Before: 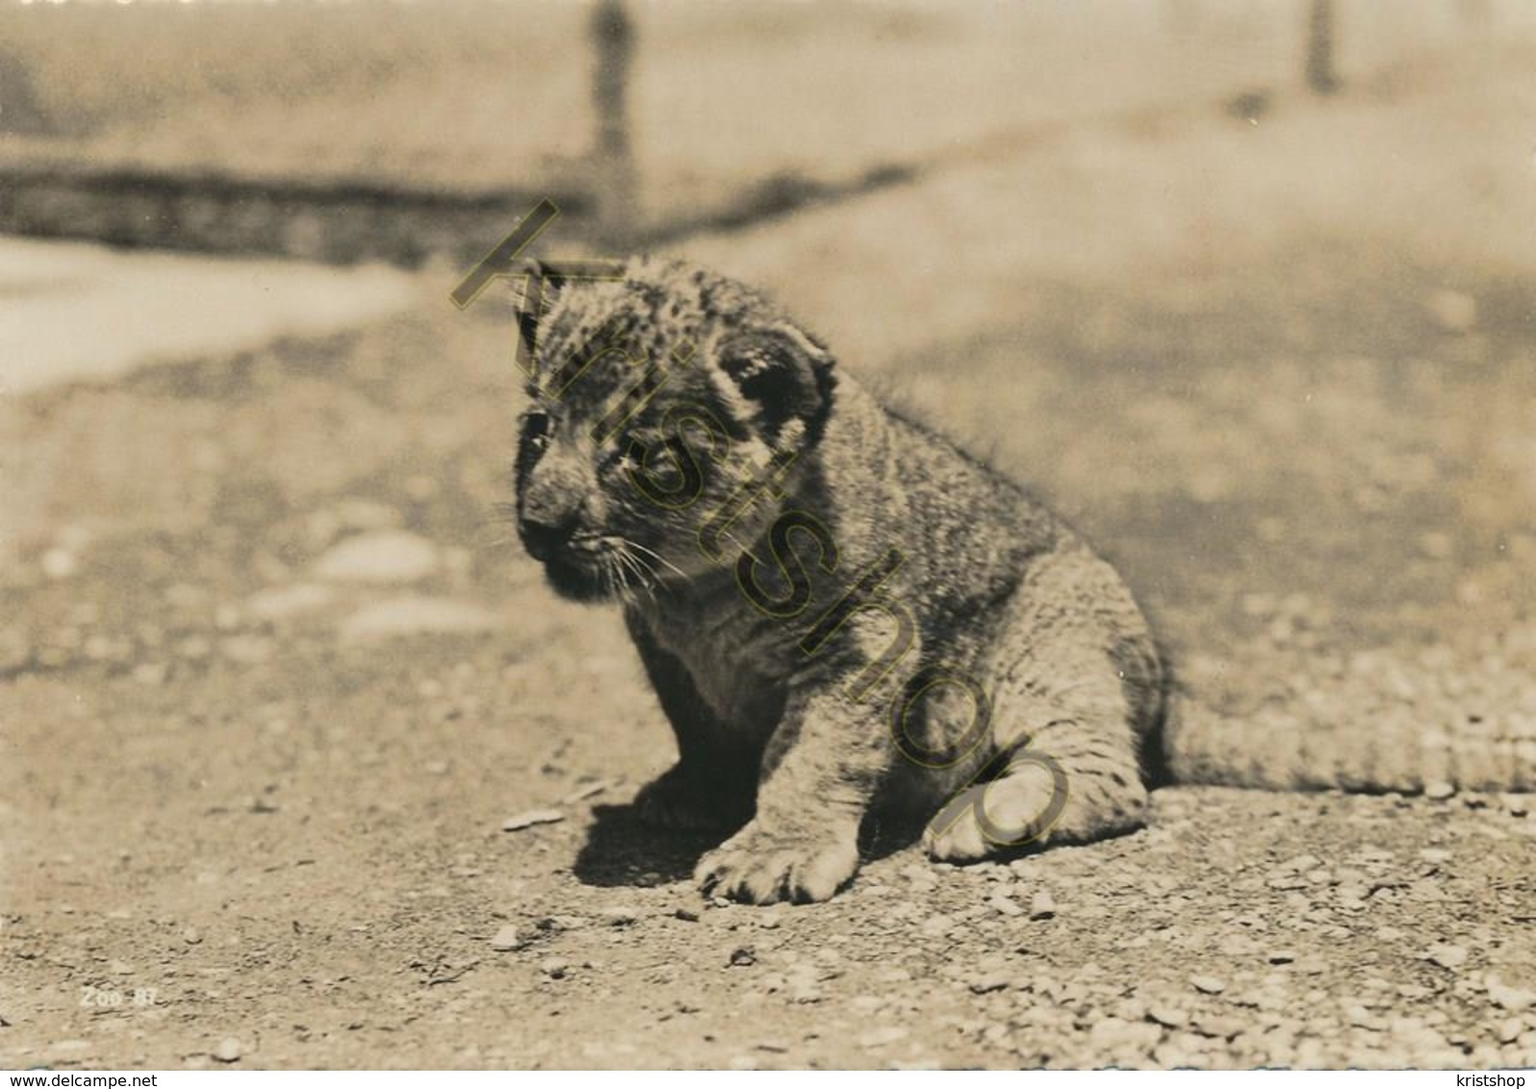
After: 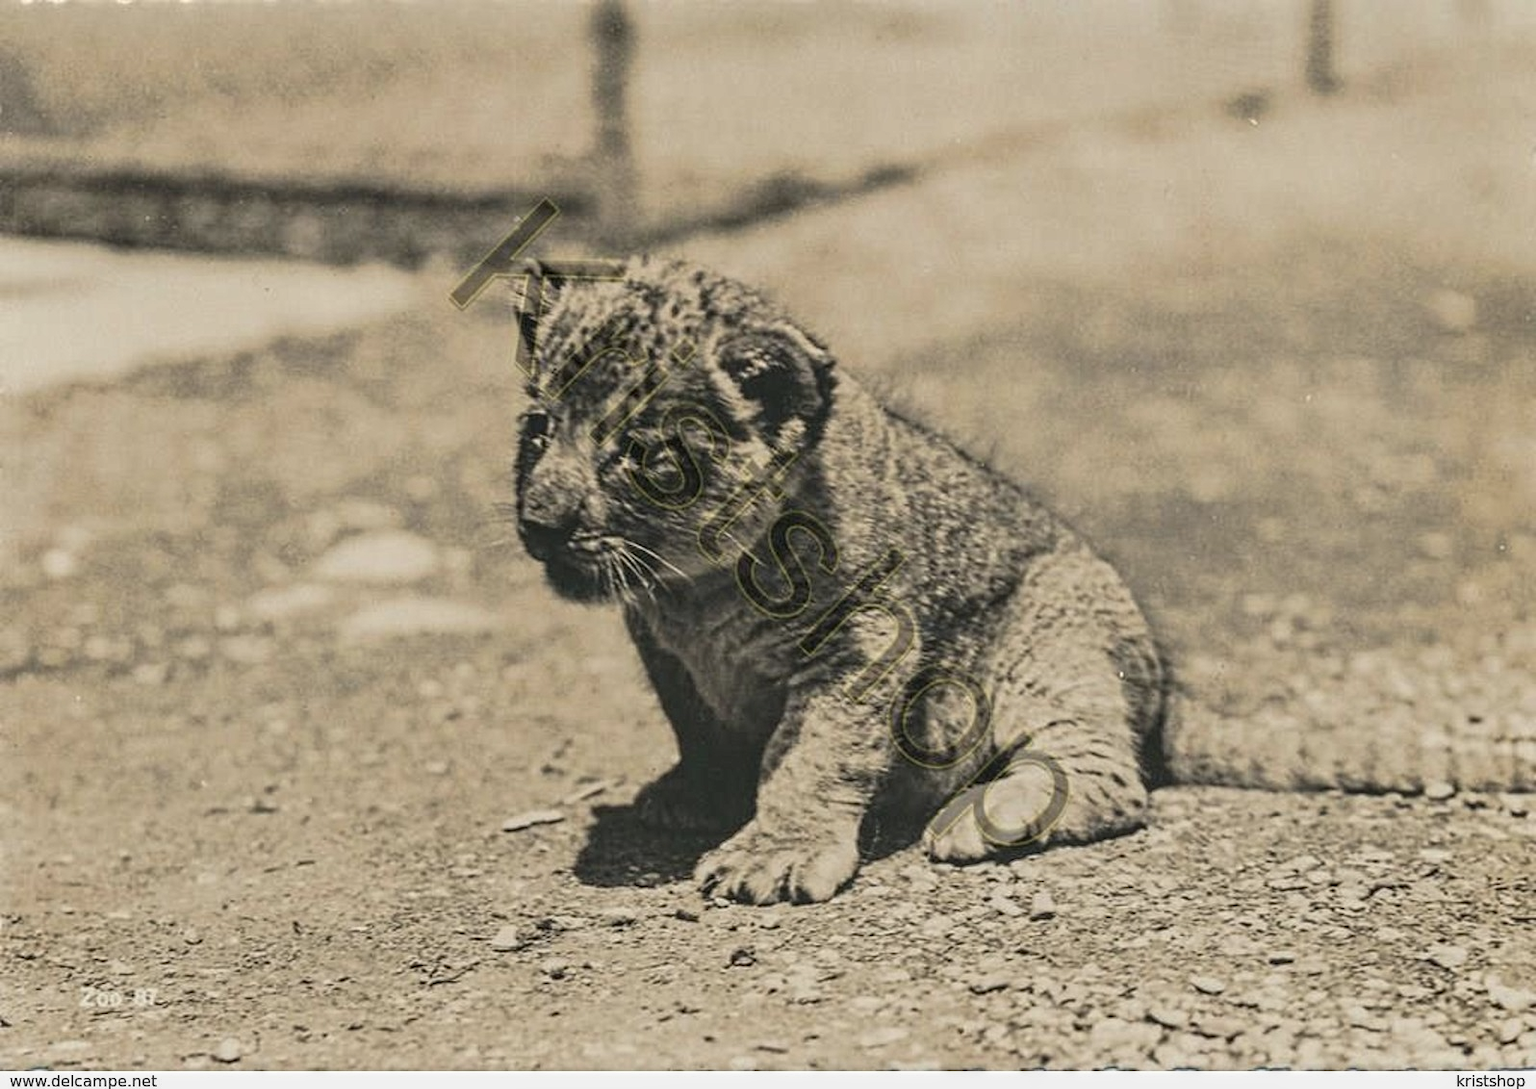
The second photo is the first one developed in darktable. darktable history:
contrast equalizer: octaves 7, y [[0.5, 0.5, 0.5, 0.539, 0.64, 0.611], [0.5 ×6], [0.5 ×6], [0 ×6], [0 ×6]]
local contrast: detail 130%
contrast brightness saturation: contrast -0.165, brightness 0.048, saturation -0.121
